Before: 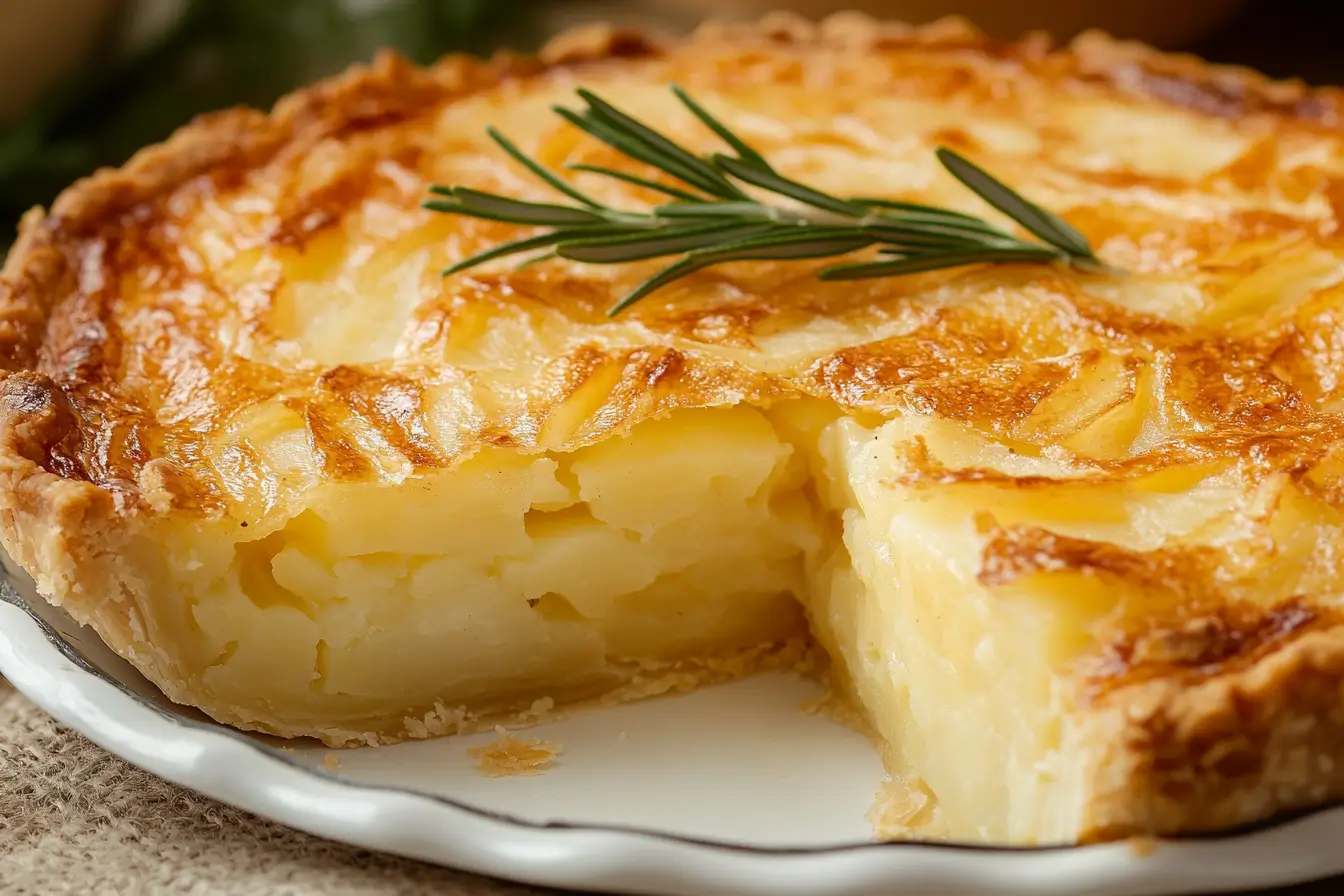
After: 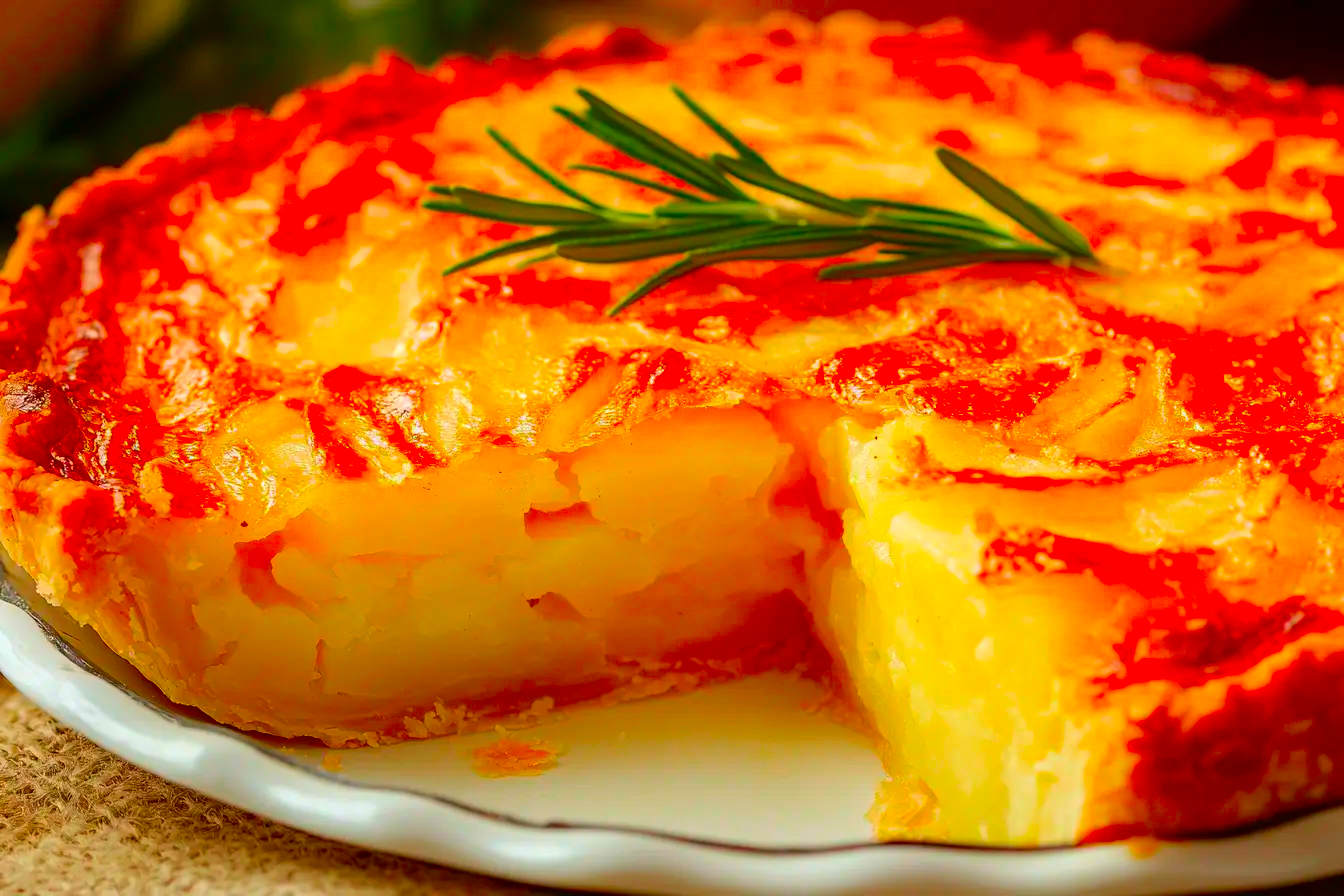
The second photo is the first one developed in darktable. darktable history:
color correction: highlights b* 0.026, saturation 2.94
